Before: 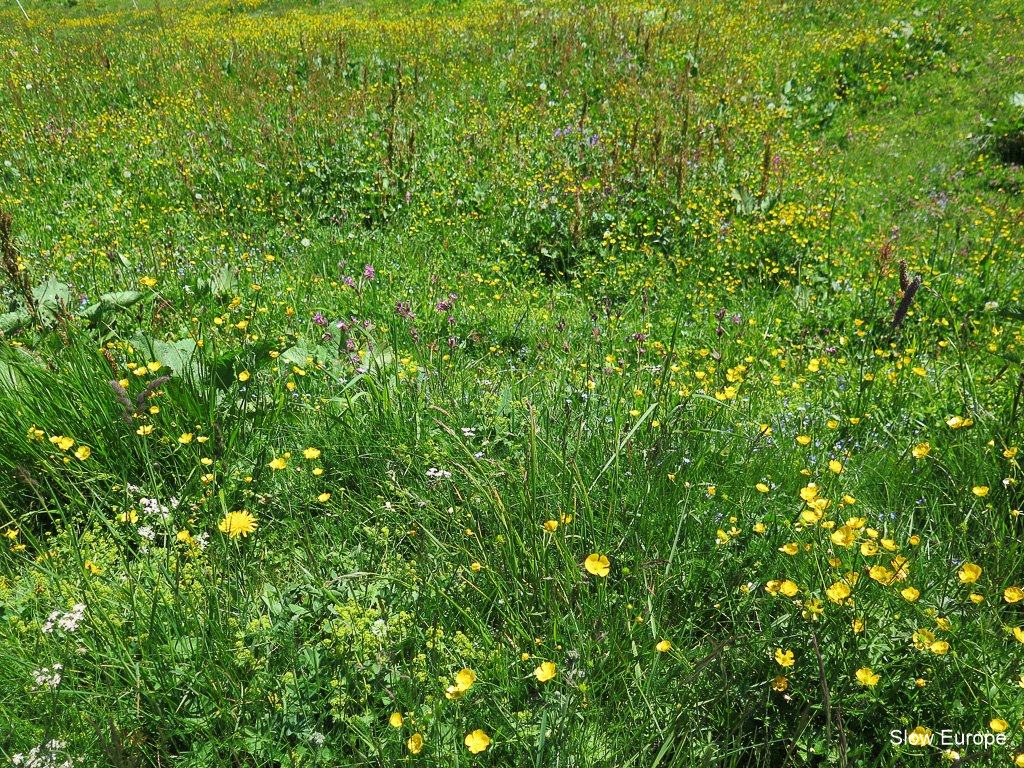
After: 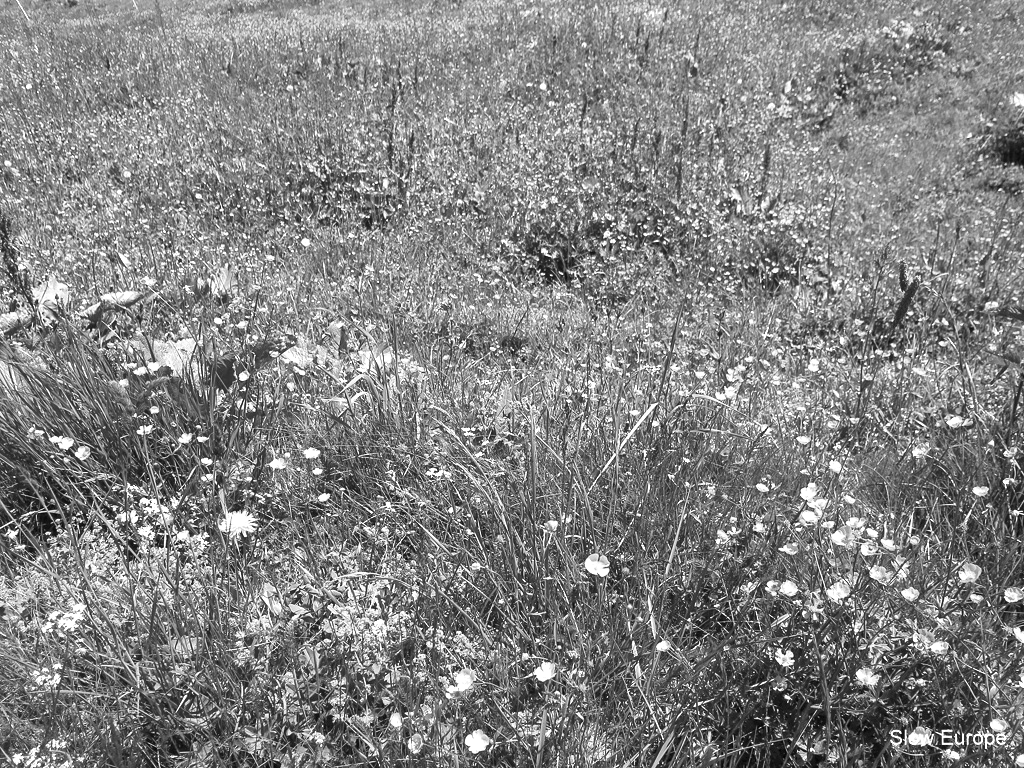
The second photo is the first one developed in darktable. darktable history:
exposure: exposure 0.95 EV, compensate highlight preservation false
color calibration: output gray [0.21, 0.42, 0.37, 0], gray › normalize channels true, illuminant same as pipeline (D50), adaptation XYZ, x 0.346, y 0.359, gamut compression 0
